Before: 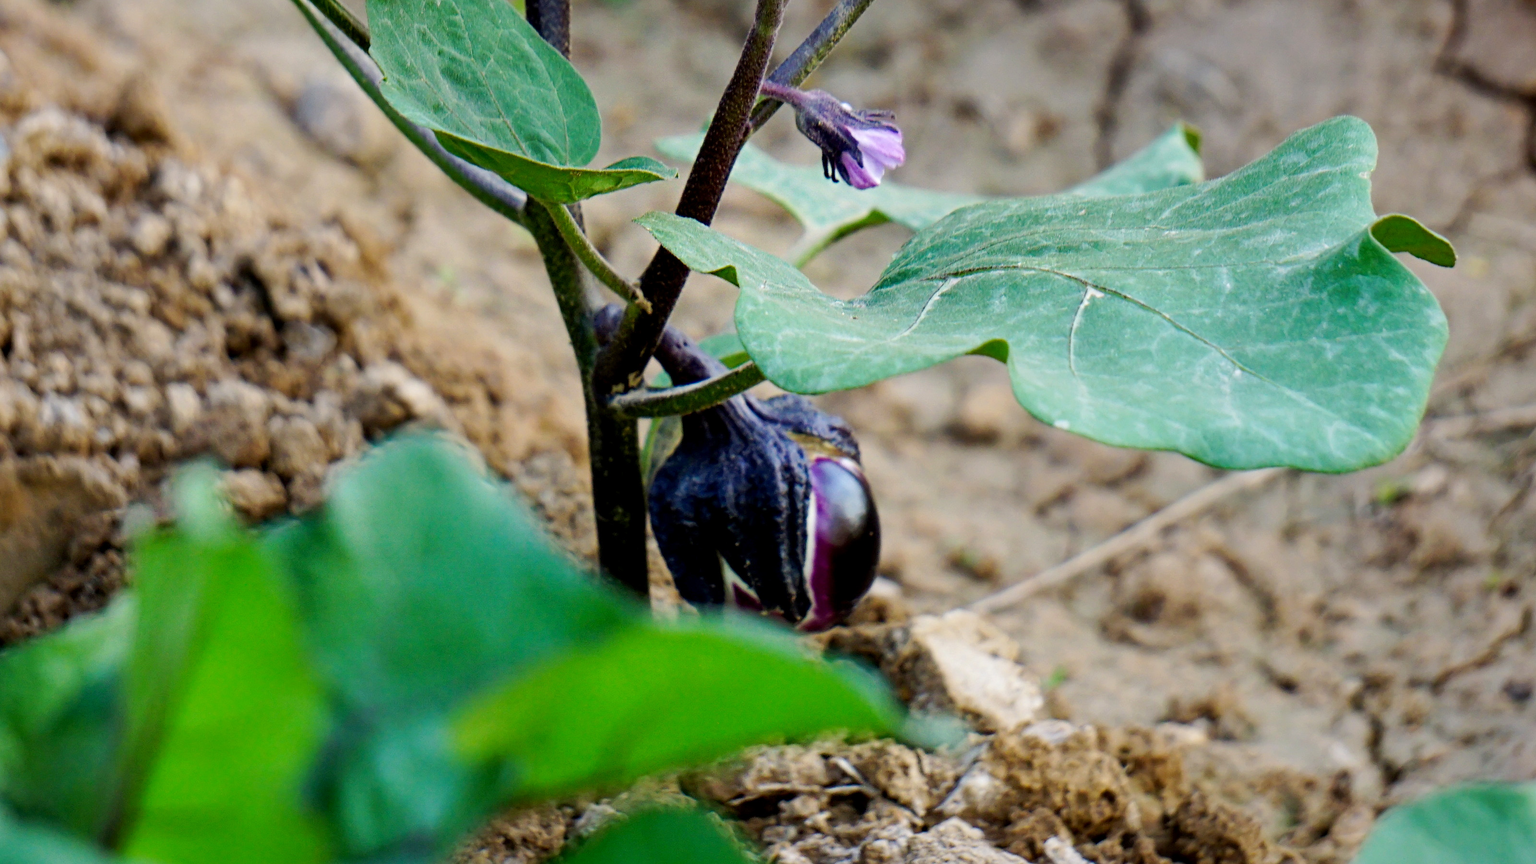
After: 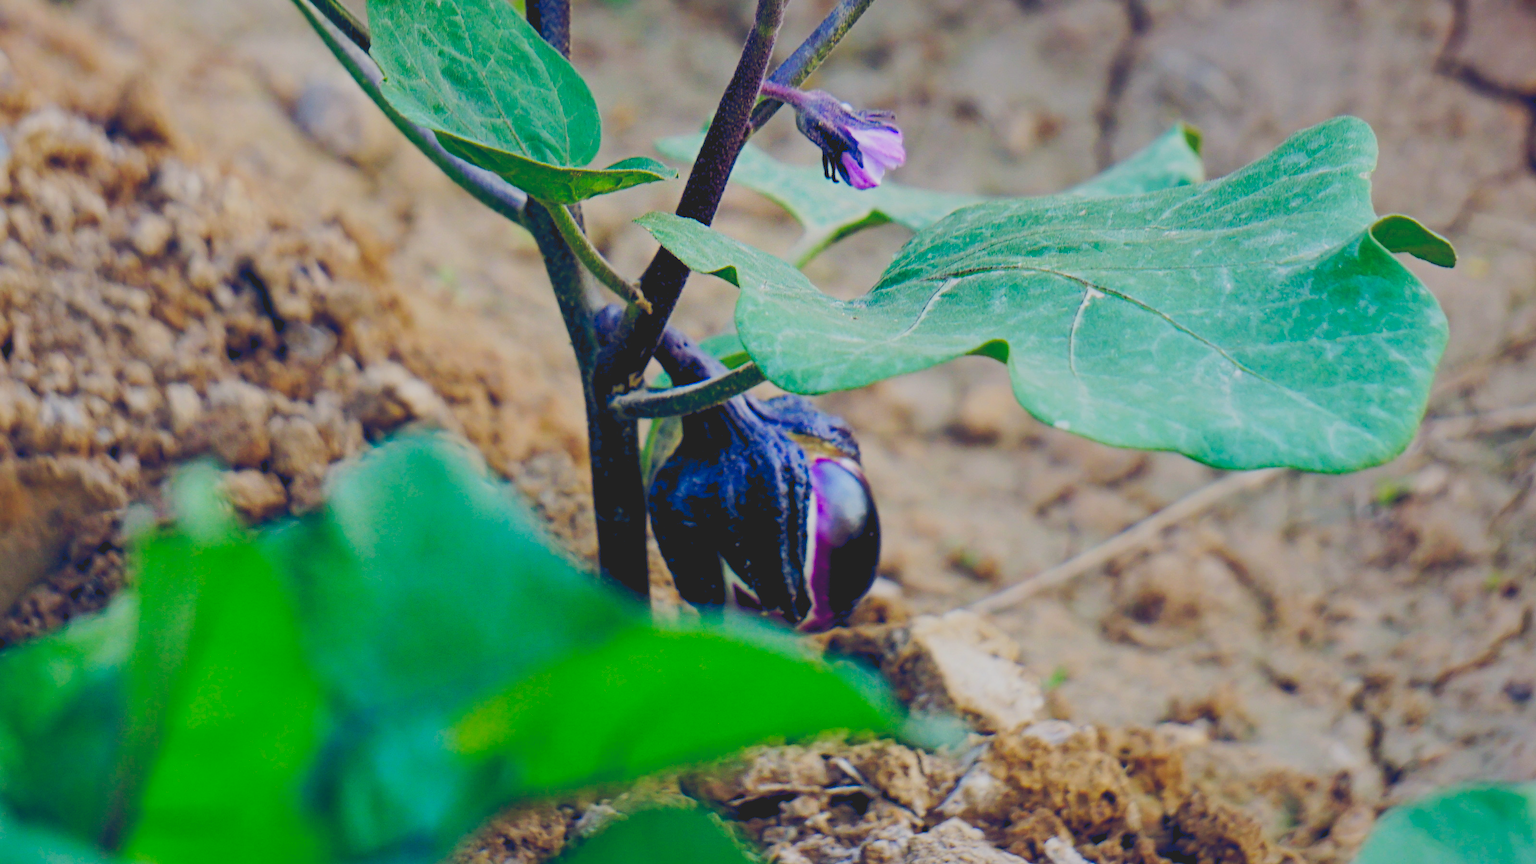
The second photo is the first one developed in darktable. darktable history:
color balance rgb: power › luminance -3.54%, power › hue 140.55°, global offset › luminance -0.272%, global offset › chroma 0.313%, global offset › hue 260.77°, linear chroma grading › global chroma 15.51%, perceptual saturation grading › global saturation 0.583%, perceptual brilliance grading › global brilliance 1.719%, perceptual brilliance grading › highlights -3.809%, contrast -29.487%
tone curve: curves: ch0 [(0, 0.129) (0.187, 0.207) (0.729, 0.789) (1, 1)], preserve colors none
